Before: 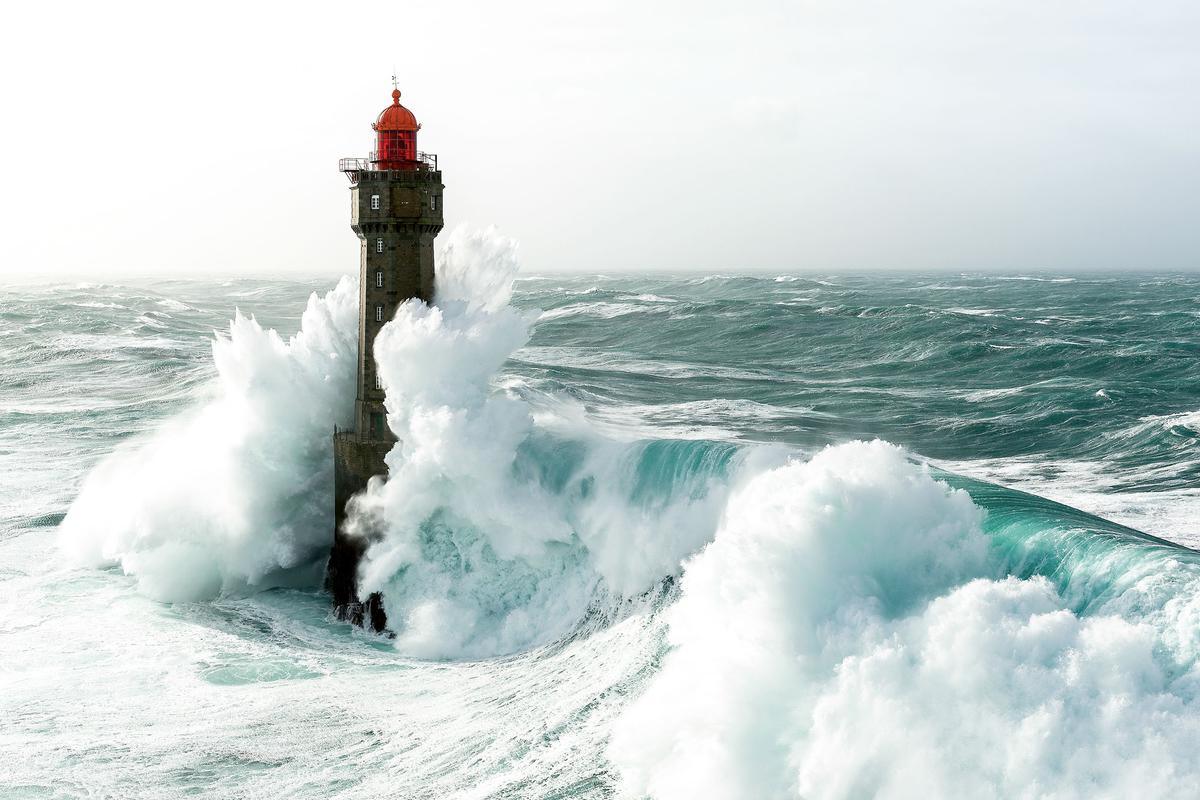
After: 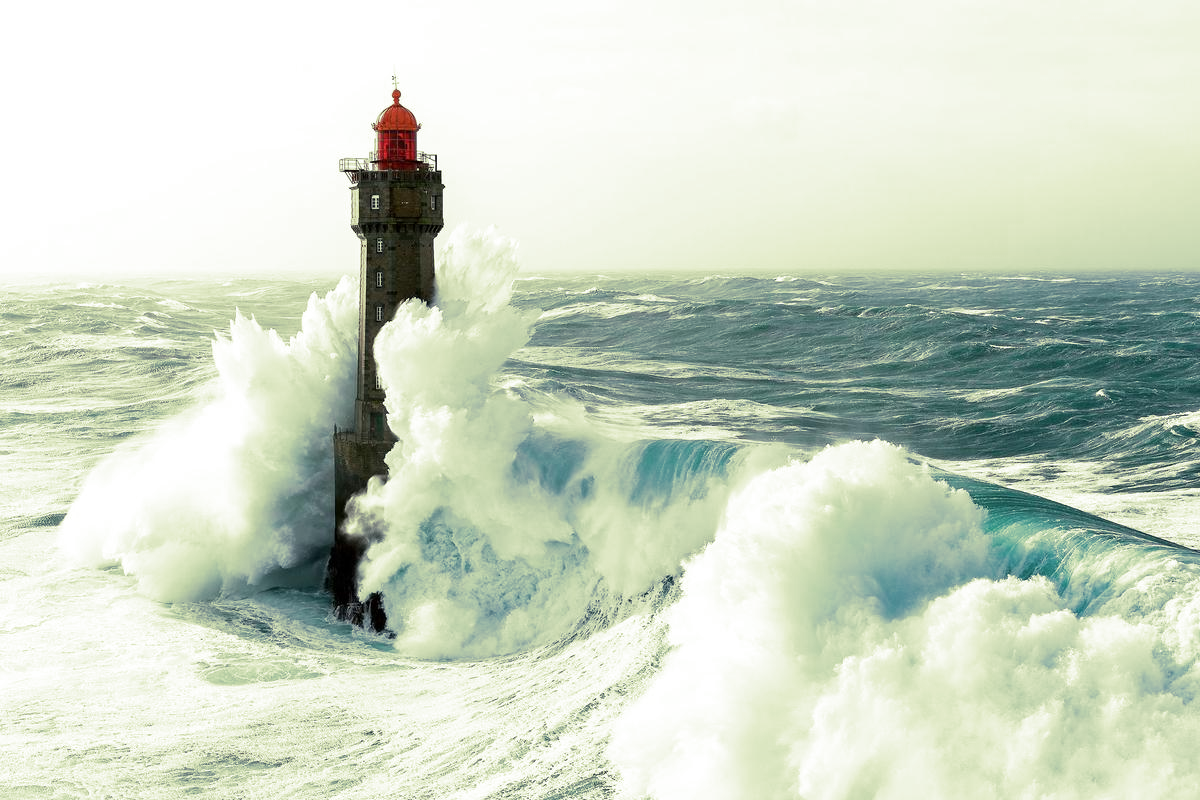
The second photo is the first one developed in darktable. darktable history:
split-toning: shadows › hue 290.82°, shadows › saturation 0.34, highlights › saturation 0.38, balance 0, compress 50%
tone equalizer: on, module defaults
